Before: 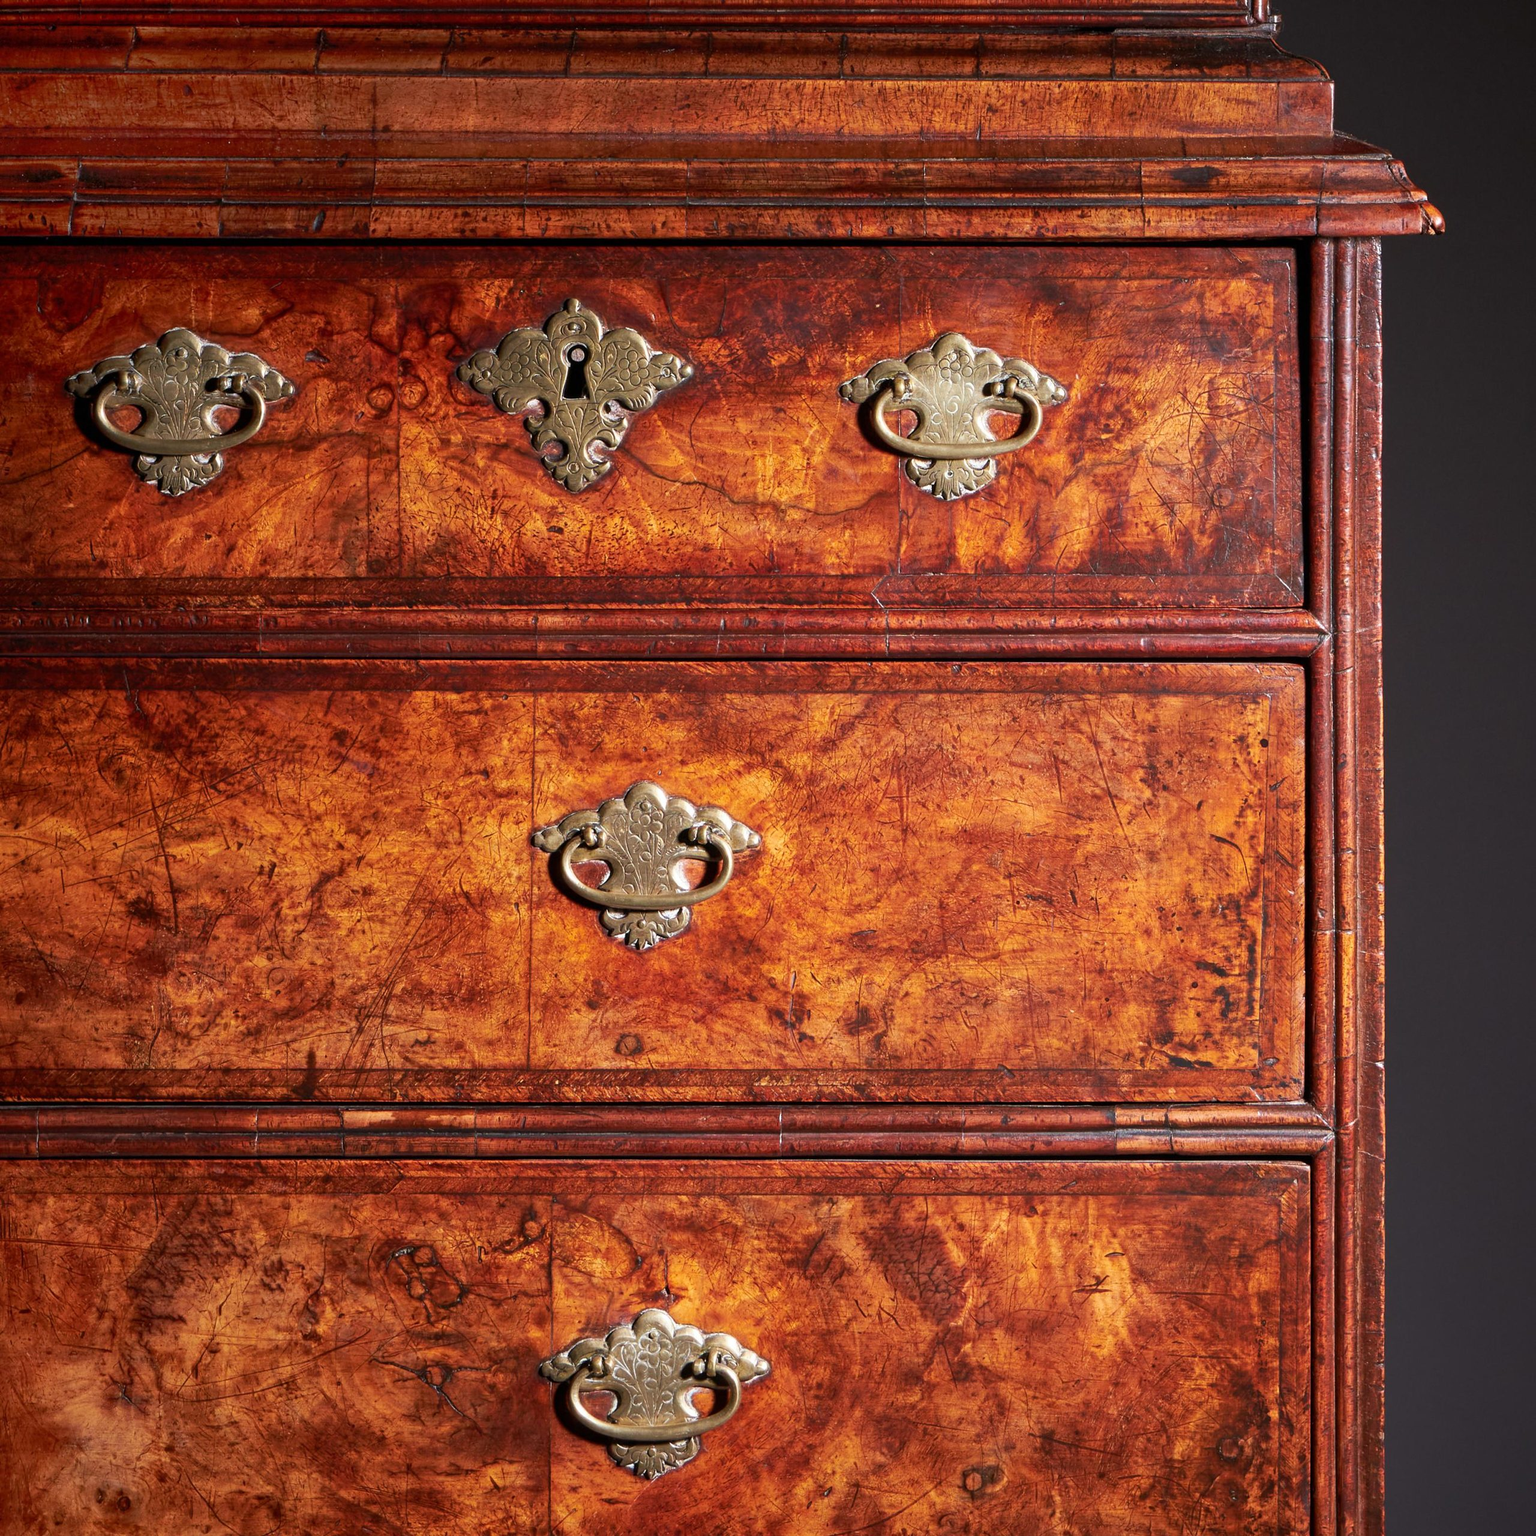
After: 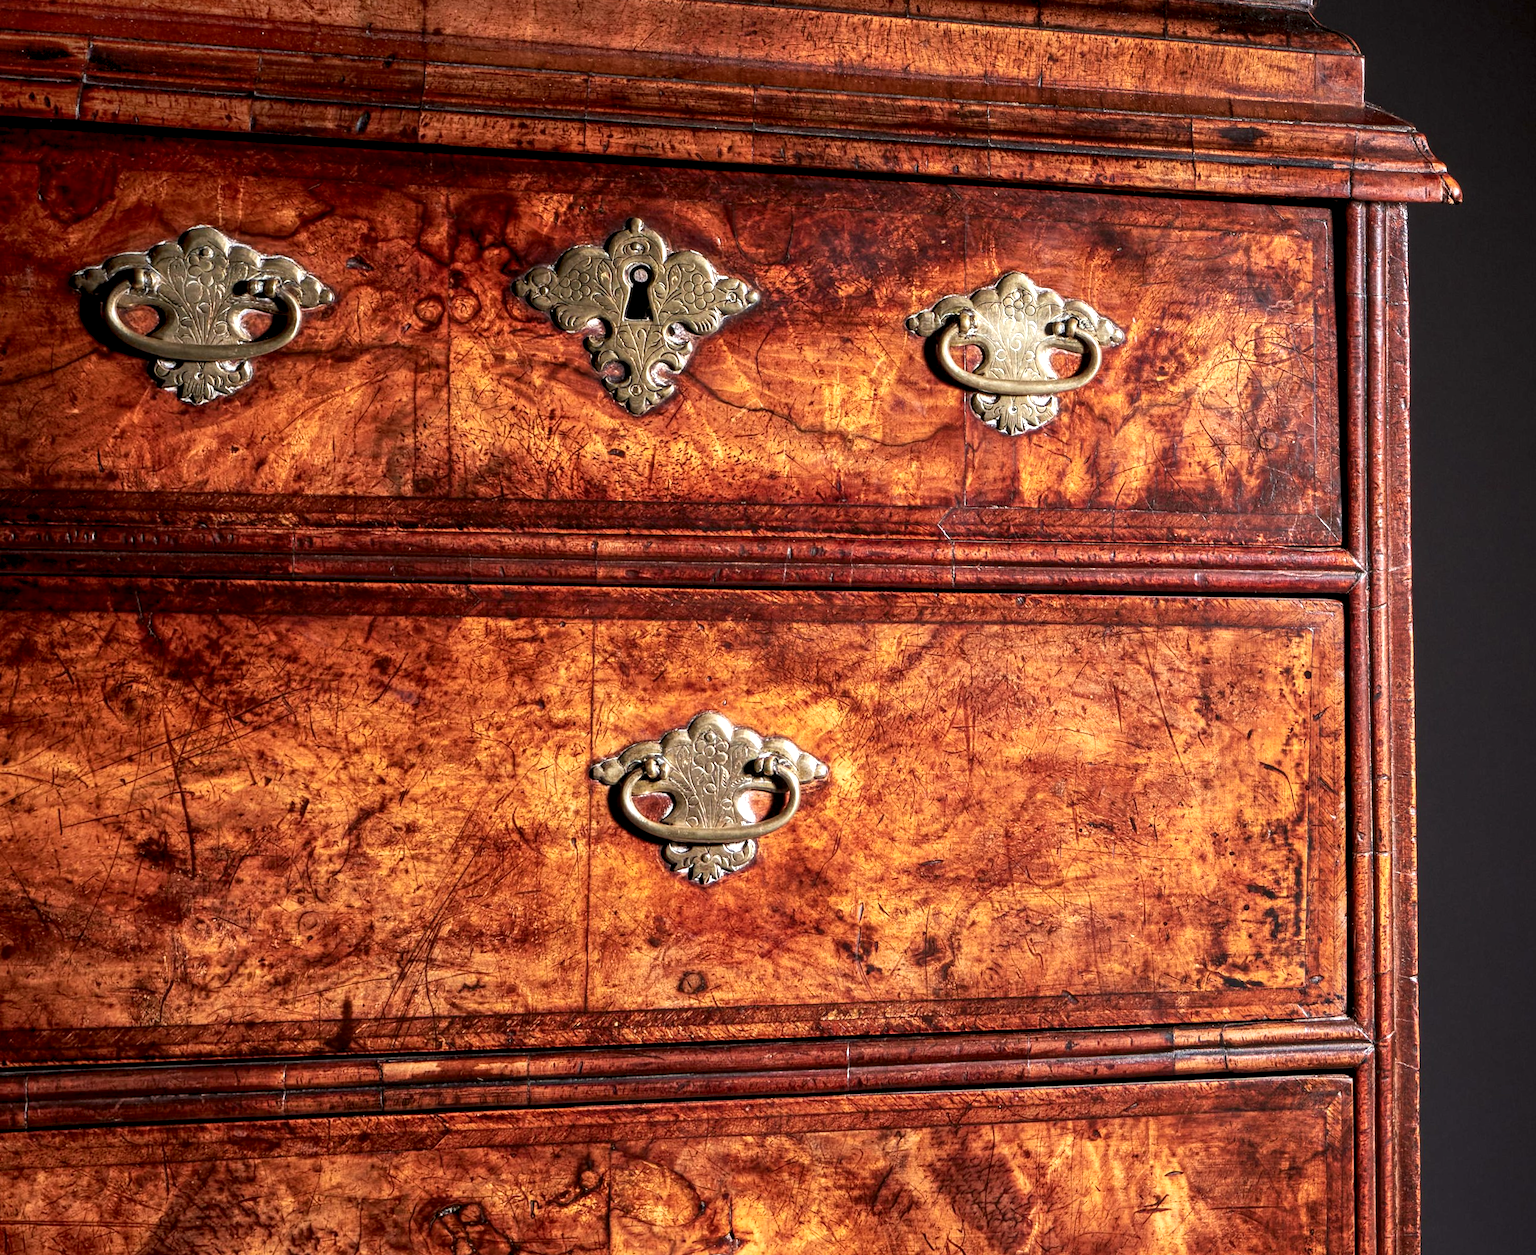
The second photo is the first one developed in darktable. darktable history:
rotate and perspective: rotation -0.013°, lens shift (vertical) -0.027, lens shift (horizontal) 0.178, crop left 0.016, crop right 0.989, crop top 0.082, crop bottom 0.918
crop and rotate: top 0%, bottom 11.49%
local contrast: highlights 60%, shadows 60%, detail 160%
